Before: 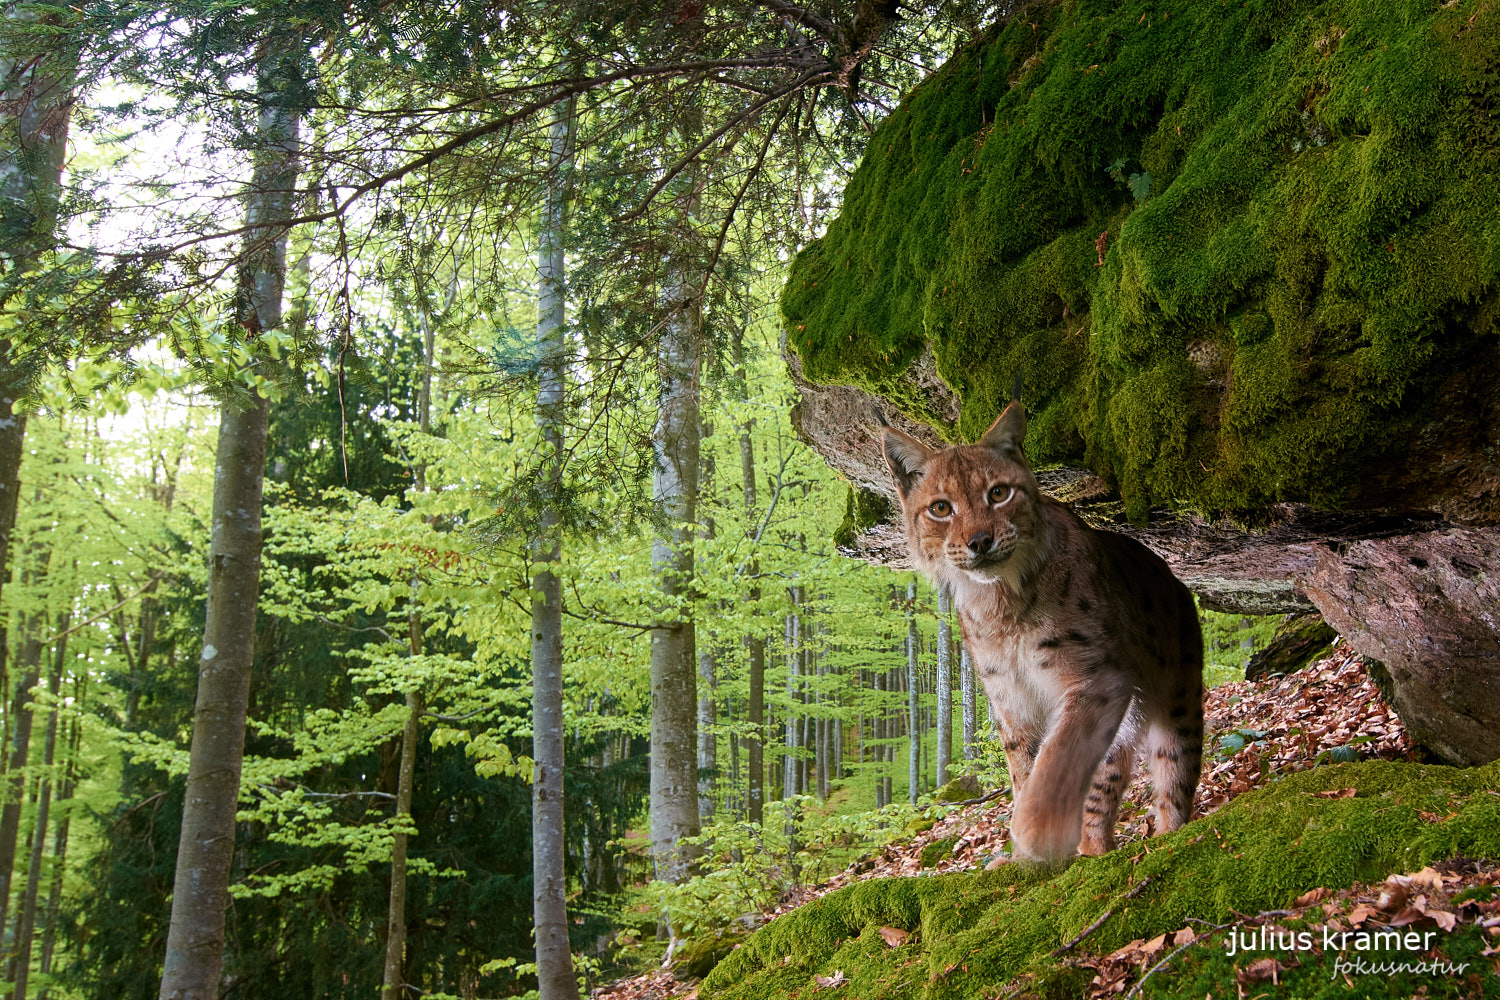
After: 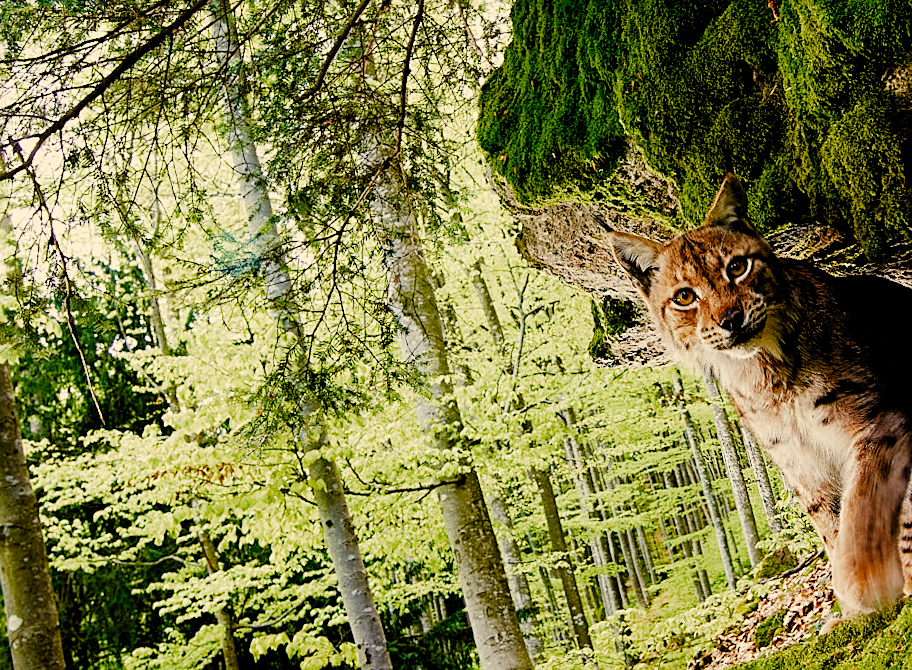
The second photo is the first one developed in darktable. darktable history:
crop and rotate: left 13.537%, right 19.796%
filmic rgb: black relative exposure -2.85 EV, white relative exposure 4.56 EV, hardness 1.77, contrast 1.25, preserve chrominance no, color science v5 (2021)
color balance rgb: shadows lift › chroma 1%, shadows lift › hue 28.8°, power › hue 60°, highlights gain › chroma 1%, highlights gain › hue 60°, global offset › luminance 0.25%, perceptual saturation grading › highlights -20%, perceptual saturation grading › shadows 20%, perceptual brilliance grading › highlights 10%, perceptual brilliance grading › shadows -5%, global vibrance 19.67%
rotate and perspective: rotation -14.8°, crop left 0.1, crop right 0.903, crop top 0.25, crop bottom 0.748
exposure: black level correction 0.001, exposure 0.5 EV, compensate exposure bias true, compensate highlight preservation false
color balance: mode lift, gamma, gain (sRGB)
color correction: highlights a* 1.39, highlights b* 17.83
sharpen: on, module defaults
